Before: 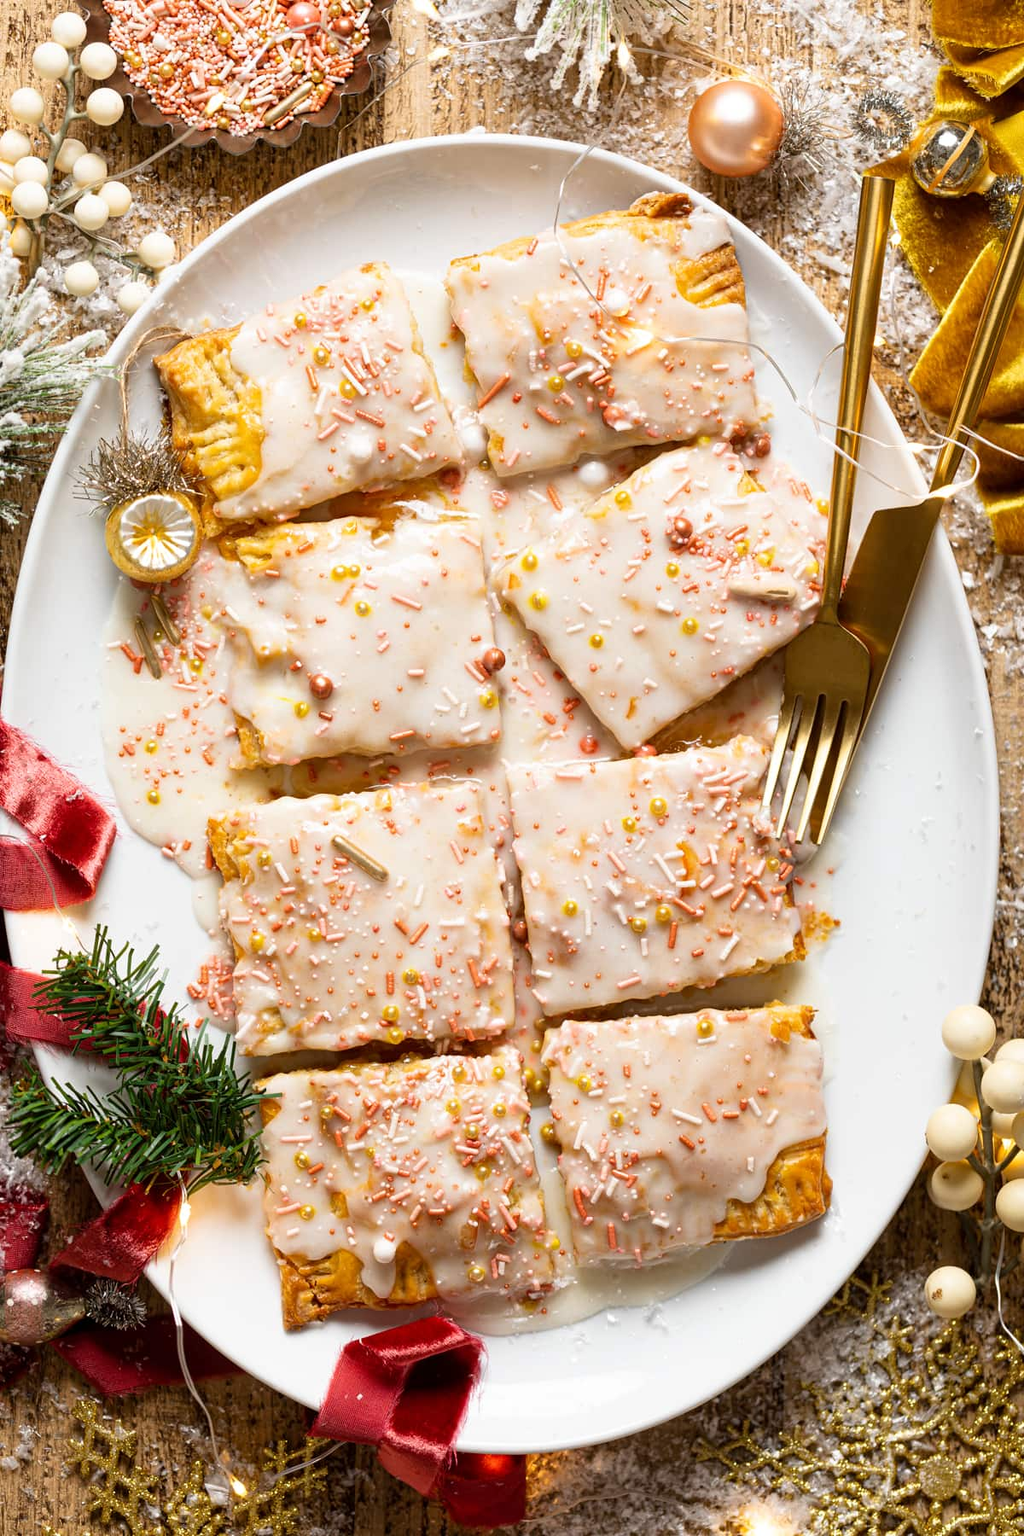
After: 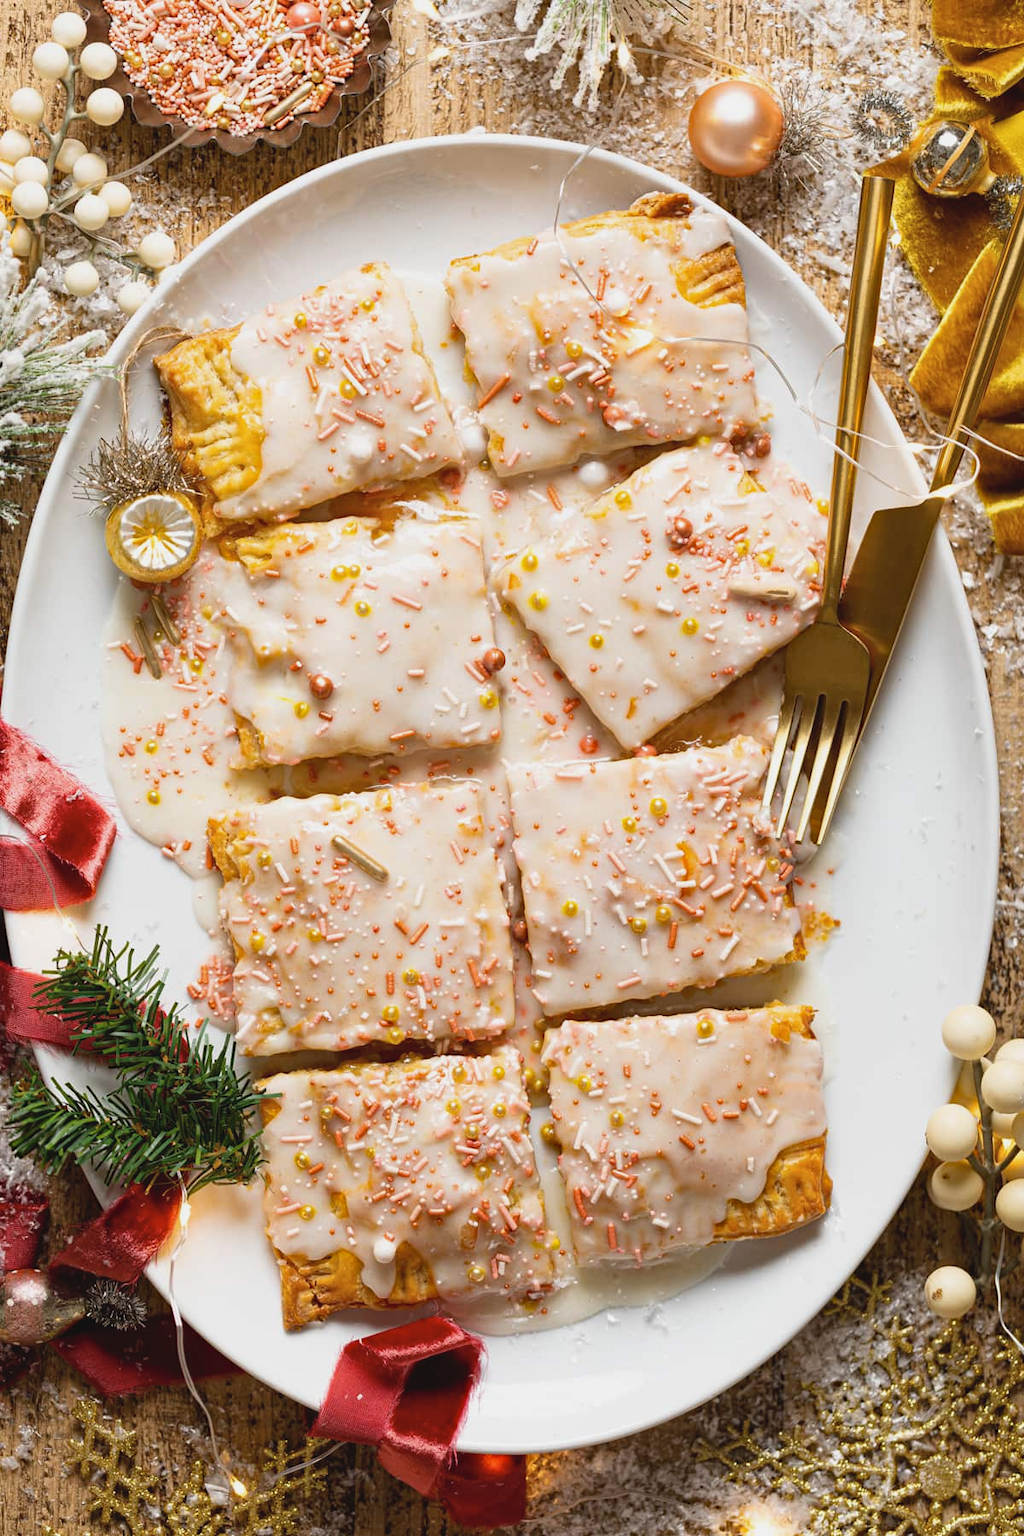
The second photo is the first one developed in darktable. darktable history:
contrast brightness saturation: contrast -0.1, saturation -0.1
haze removal: on, module defaults
